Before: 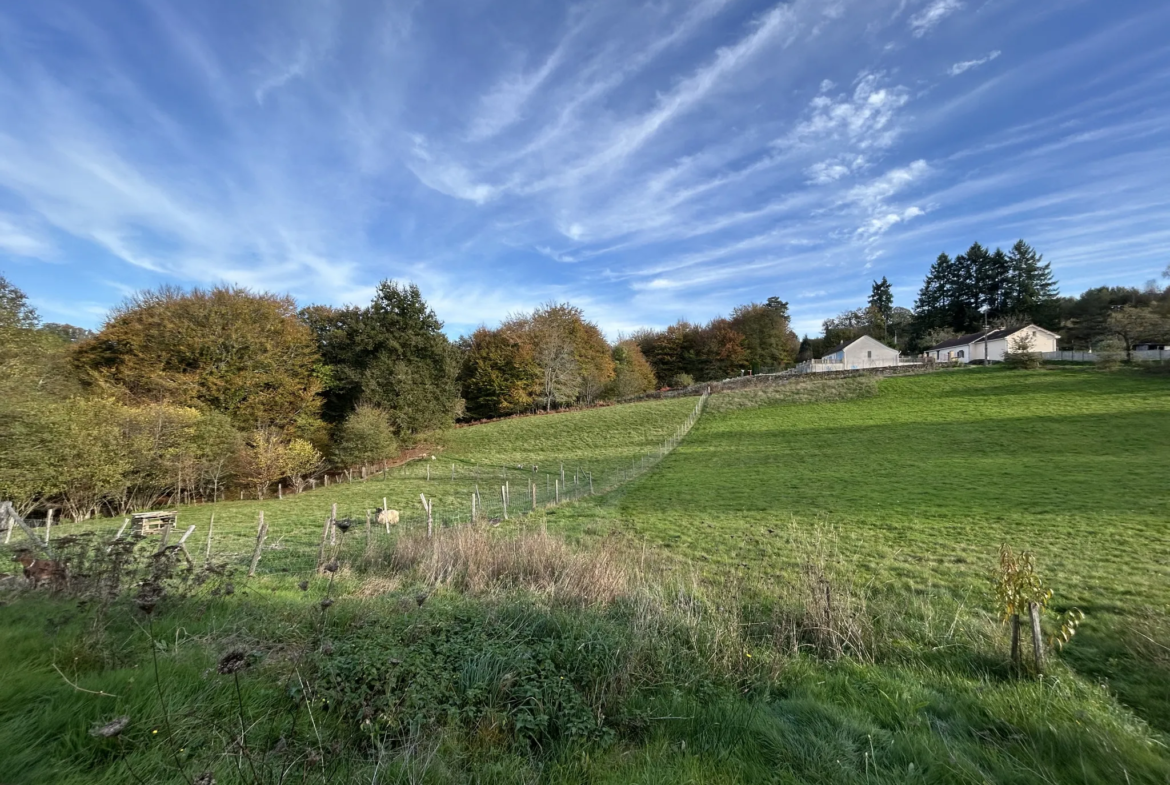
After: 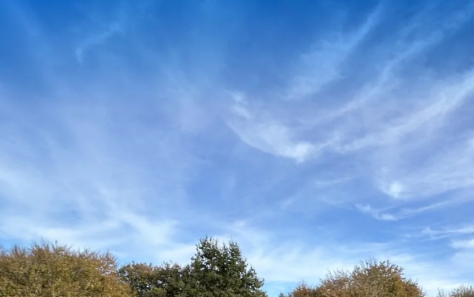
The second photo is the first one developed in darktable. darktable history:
crop: left 15.452%, top 5.459%, right 43.956%, bottom 56.62%
graduated density: density 2.02 EV, hardness 44%, rotation 0.374°, offset 8.21, hue 208.8°, saturation 97%
